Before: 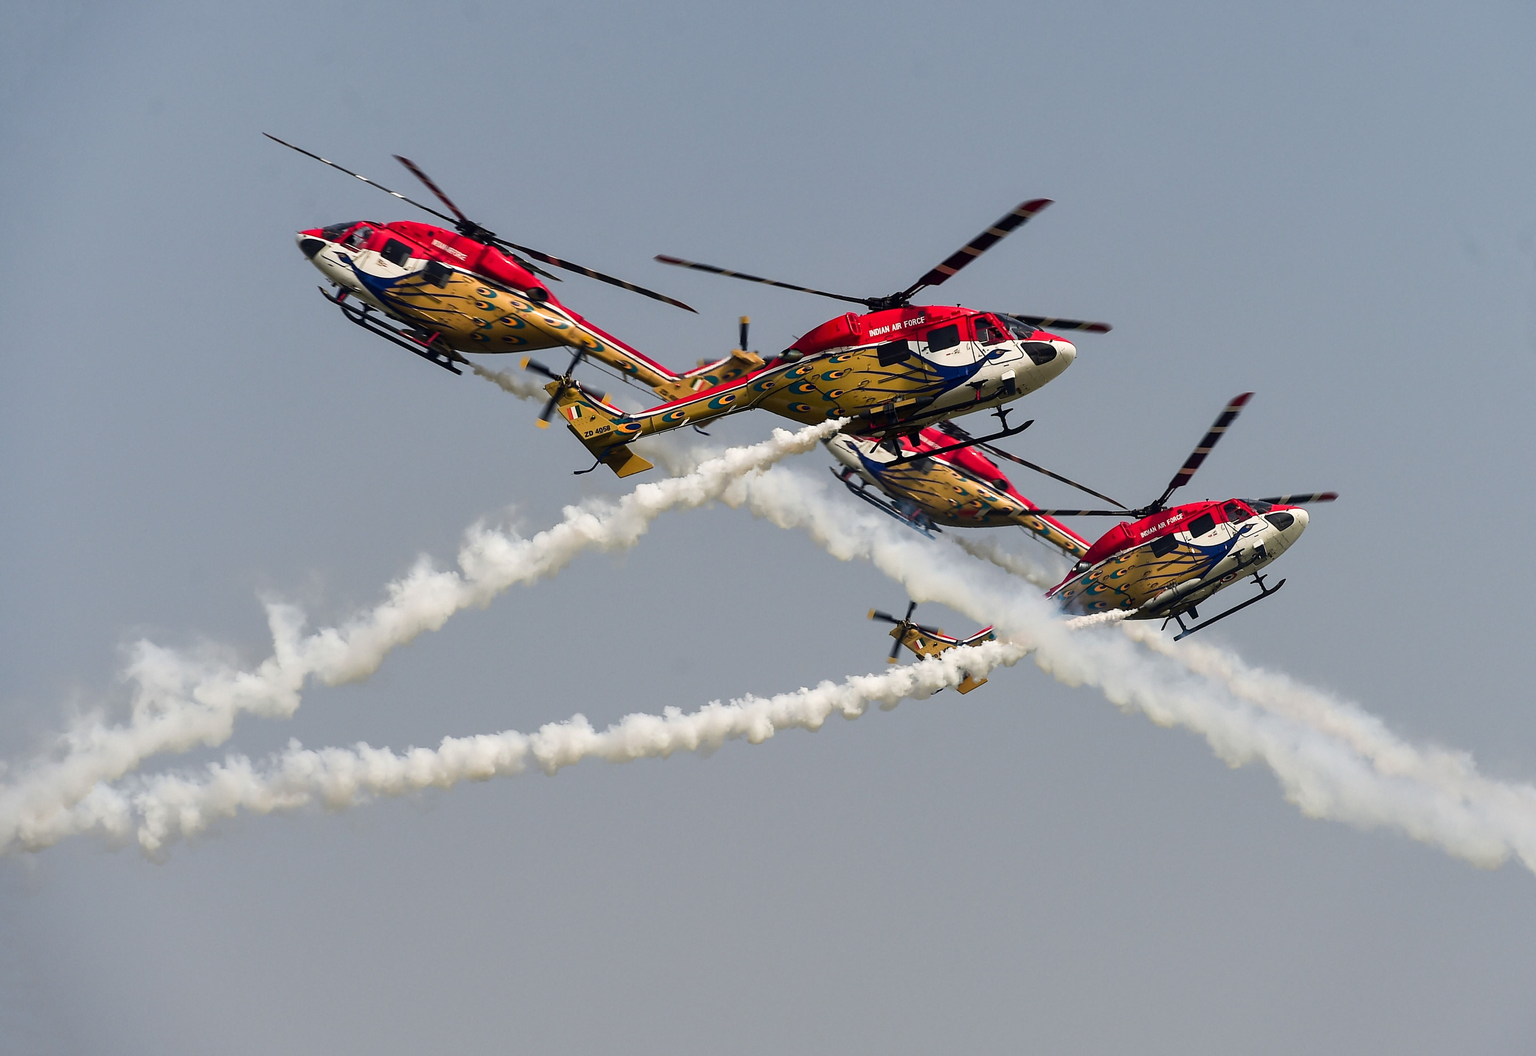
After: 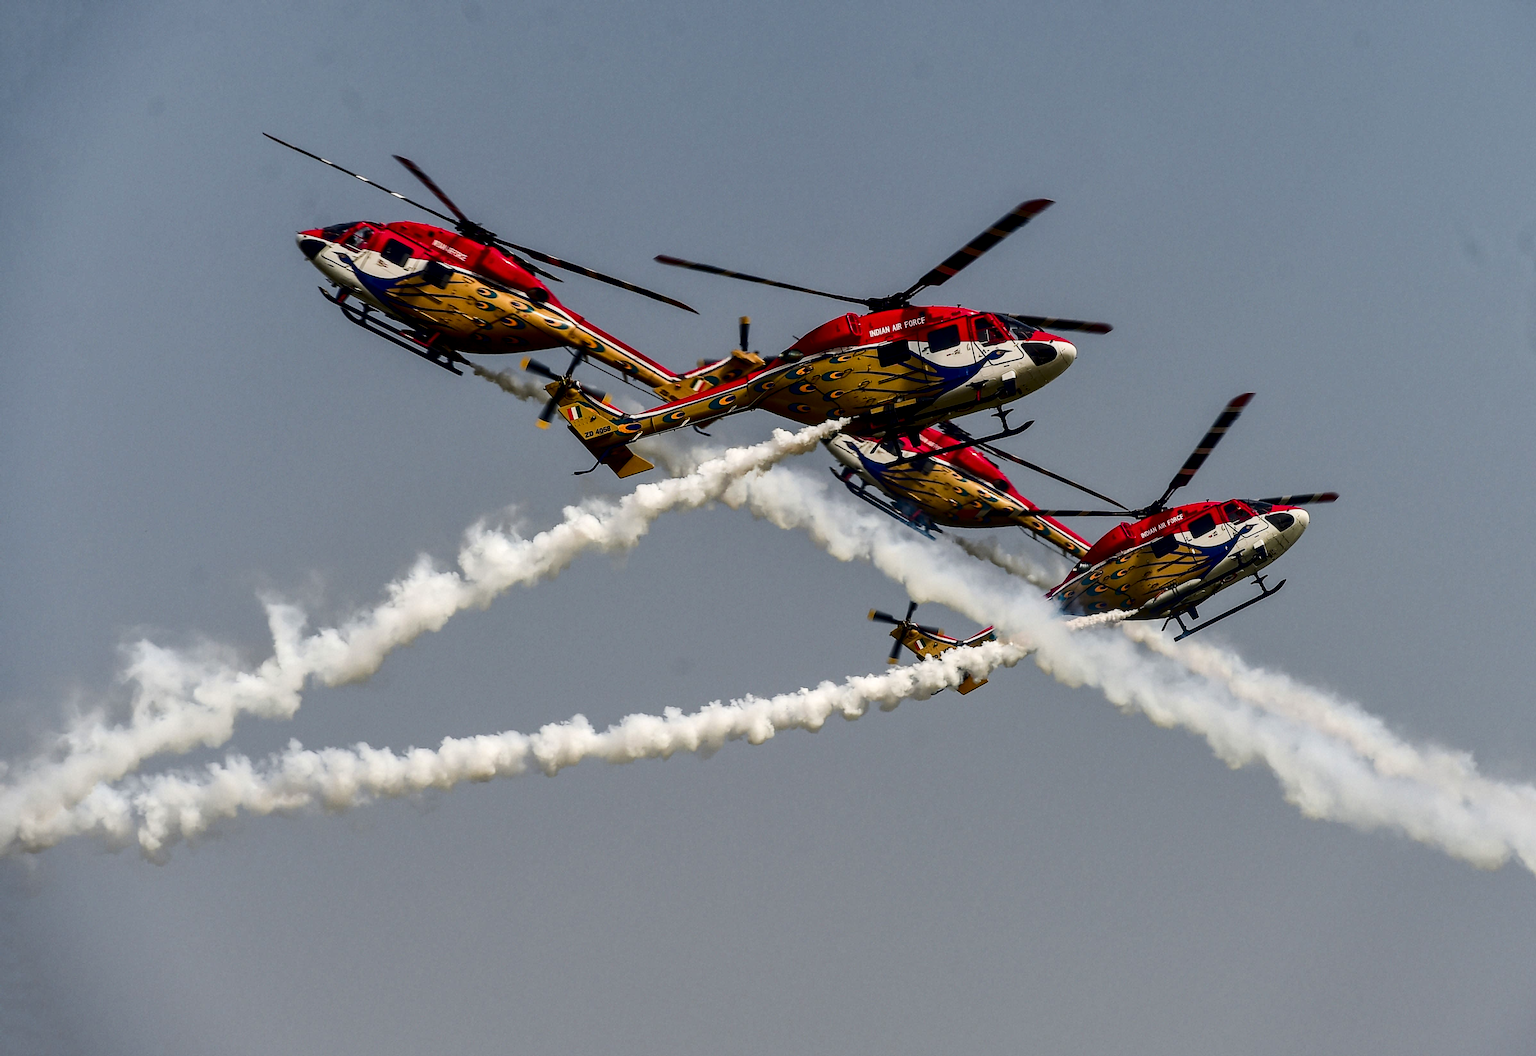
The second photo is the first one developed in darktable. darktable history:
contrast brightness saturation: contrast 0.19, brightness -0.24, saturation 0.11
local contrast: on, module defaults
